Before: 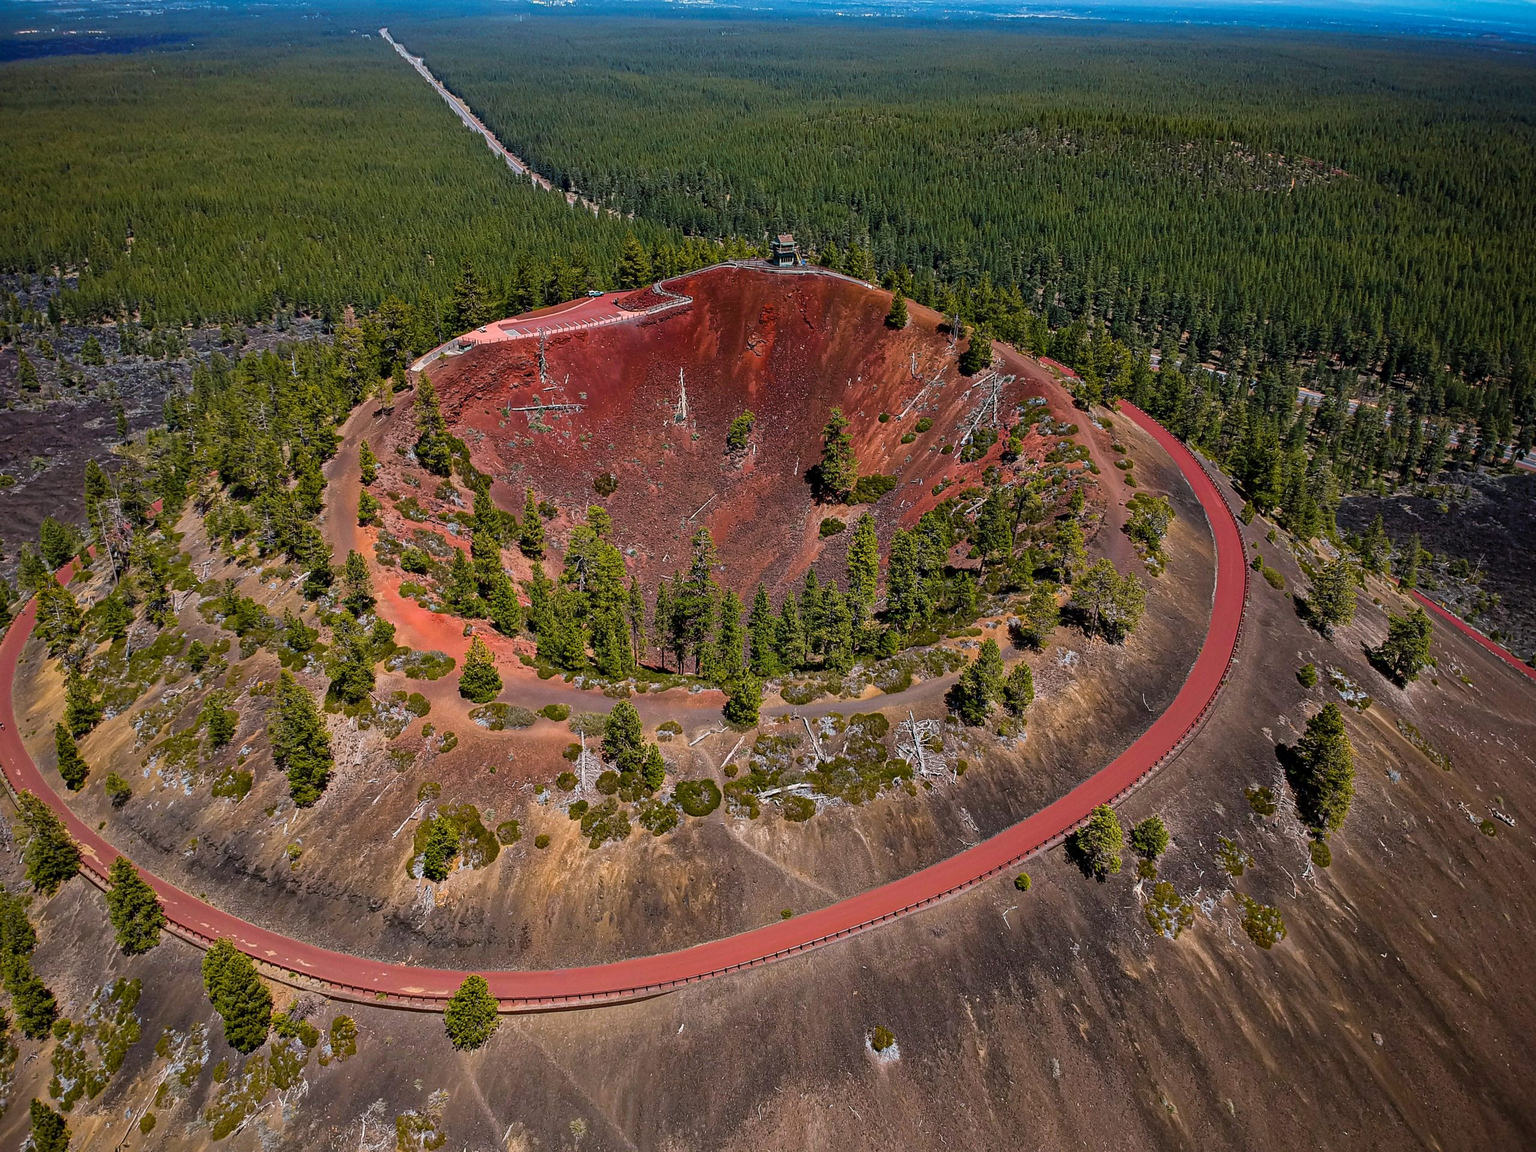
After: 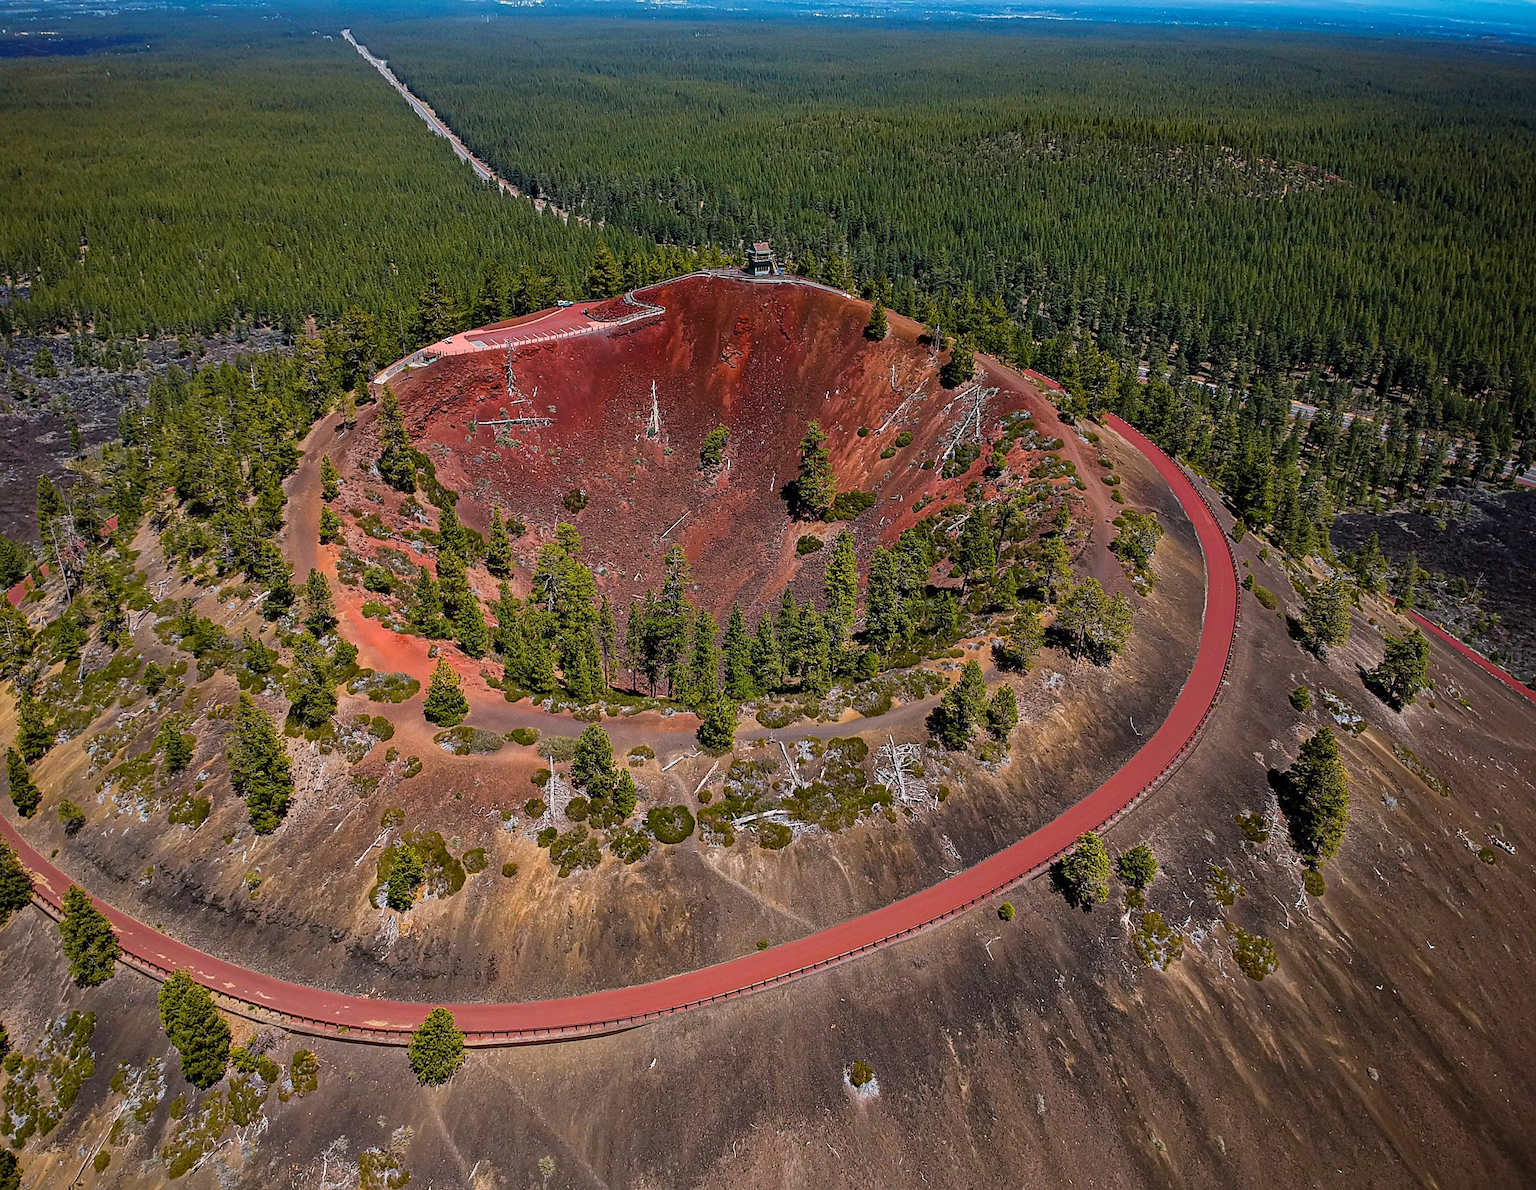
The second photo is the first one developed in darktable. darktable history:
sharpen: amount 0.2
crop and rotate: left 3.238%
